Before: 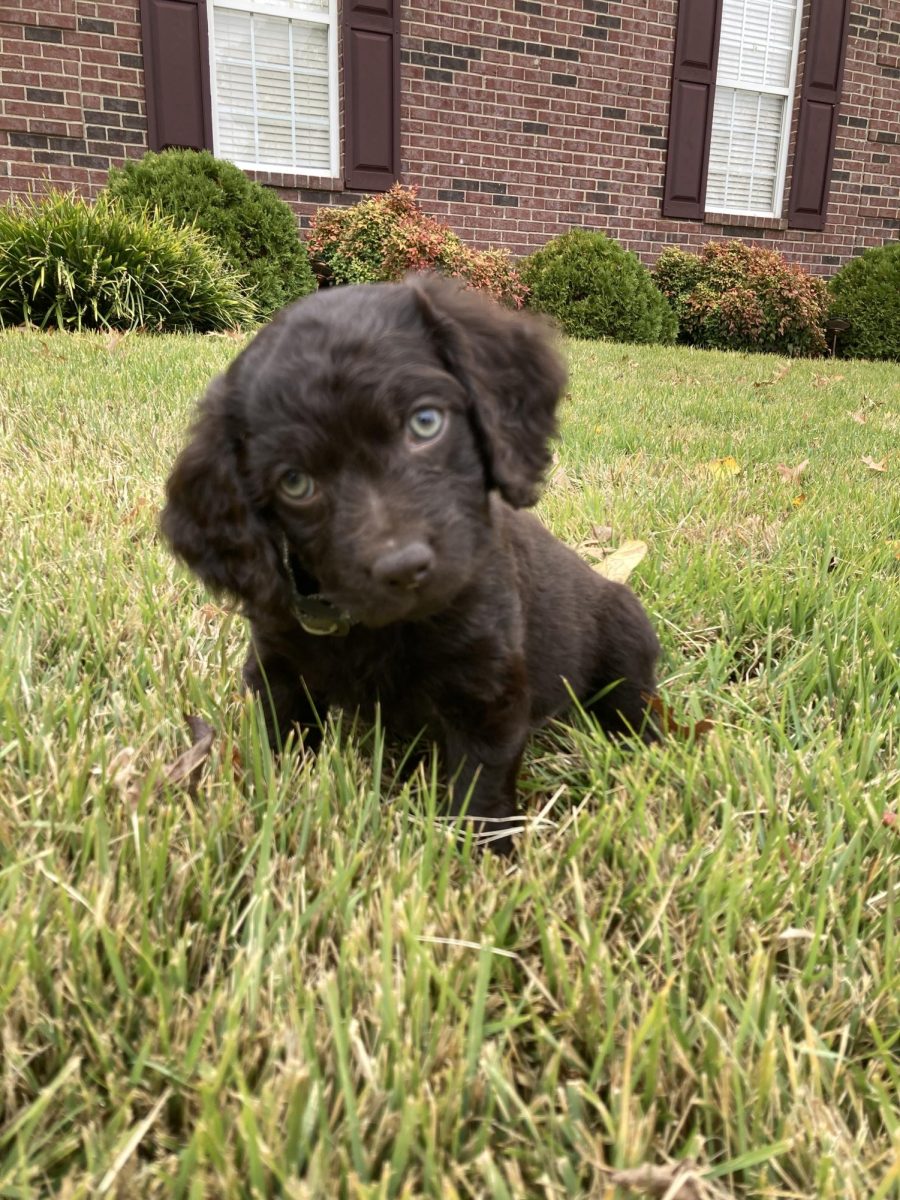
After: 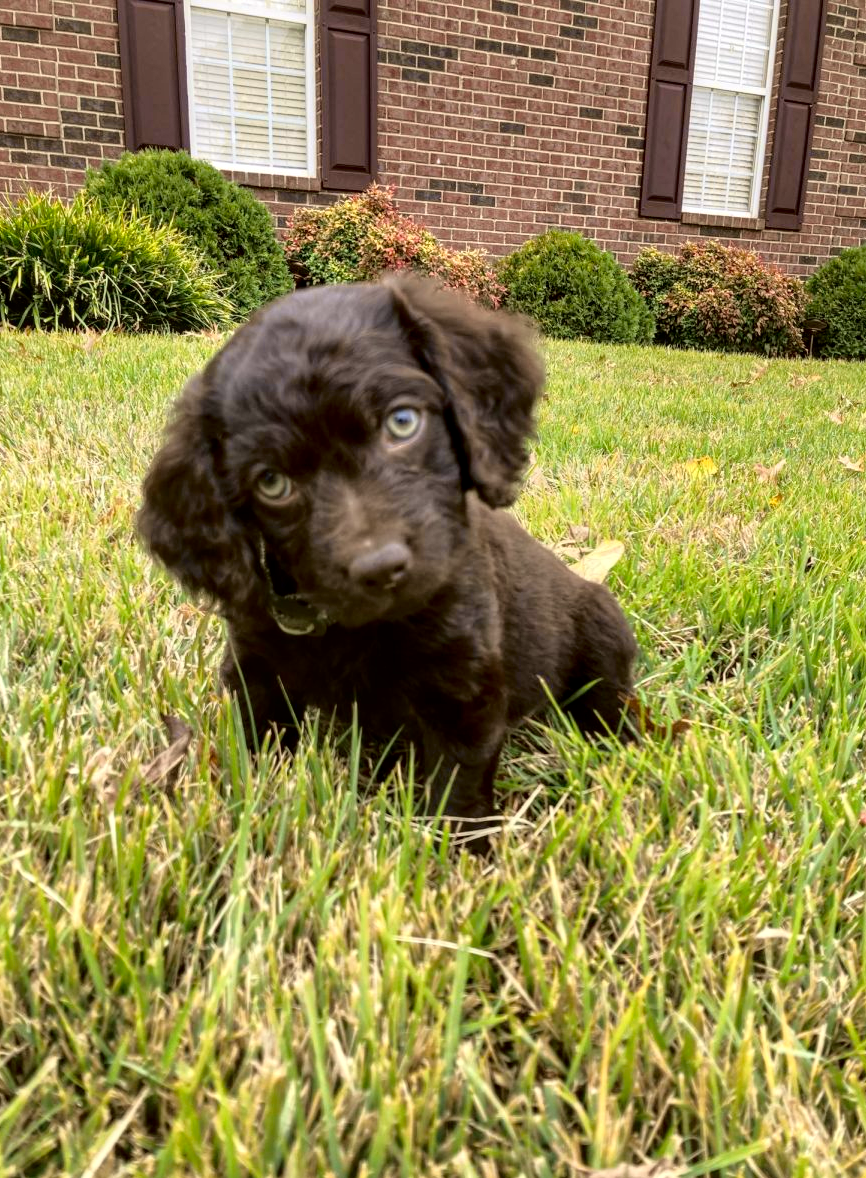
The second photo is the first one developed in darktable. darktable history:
local contrast: on, module defaults
tone curve: curves: ch0 [(0.024, 0) (0.075, 0.034) (0.145, 0.098) (0.257, 0.259) (0.408, 0.45) (0.611, 0.64) (0.81, 0.857) (1, 1)]; ch1 [(0, 0) (0.287, 0.198) (0.501, 0.506) (0.56, 0.57) (0.712, 0.777) (0.976, 0.992)]; ch2 [(0, 0) (0.5, 0.5) (0.523, 0.552) (0.59, 0.603) (0.681, 0.754) (1, 1)], color space Lab, independent channels, preserve colors none
crop and rotate: left 2.638%, right 1.055%, bottom 1.824%
